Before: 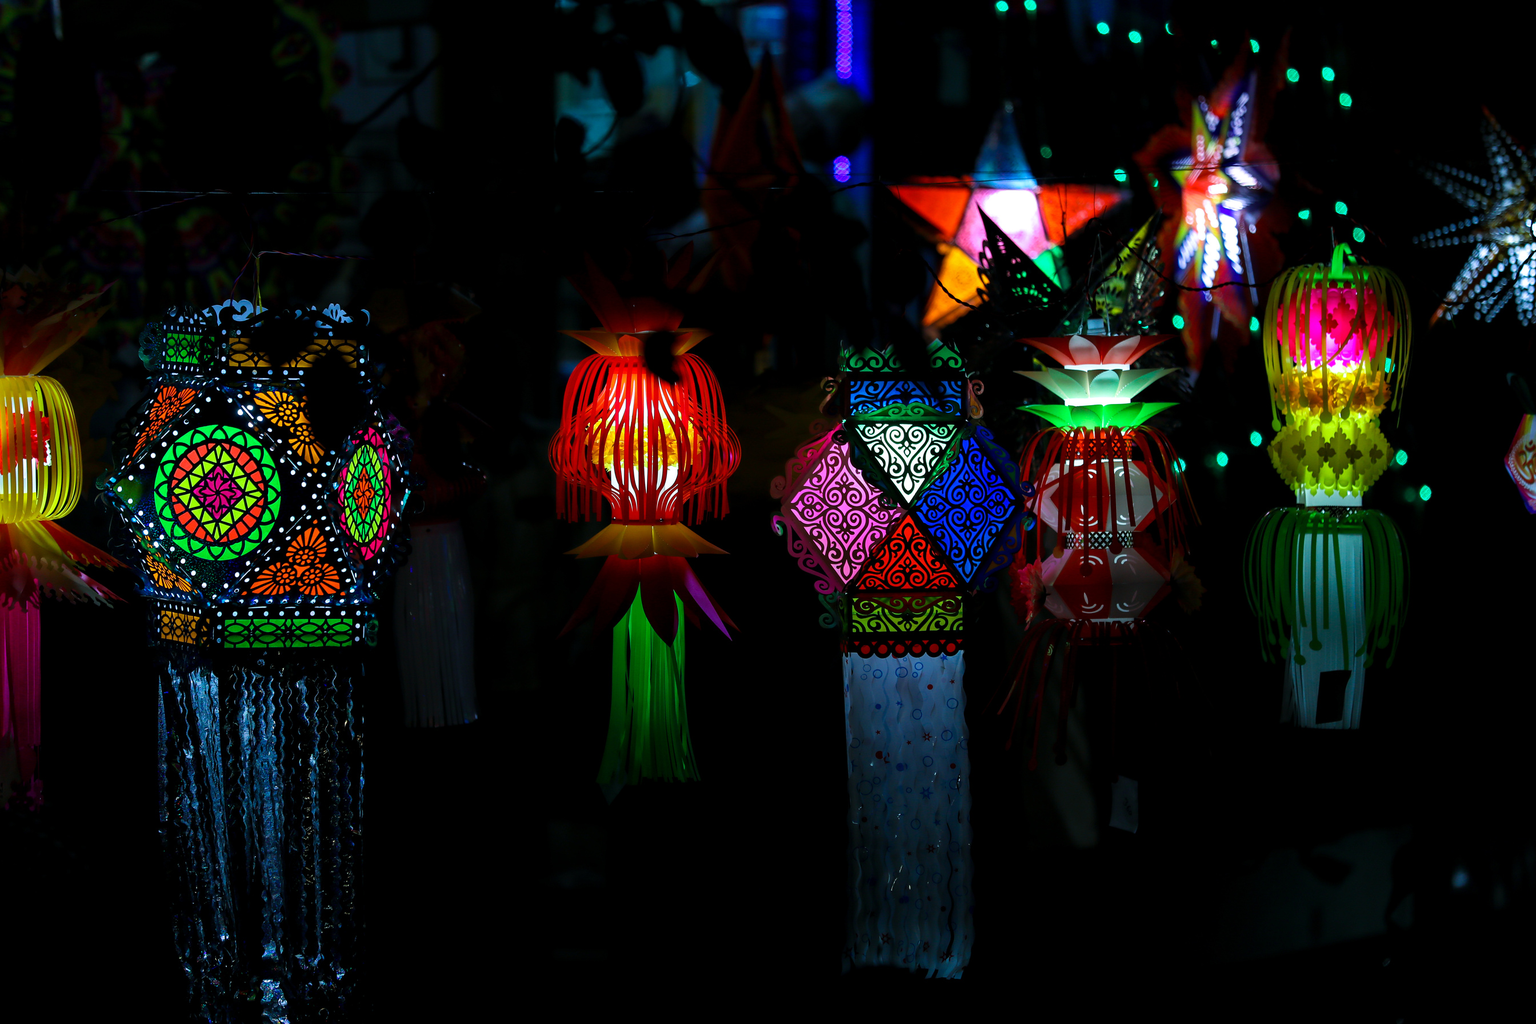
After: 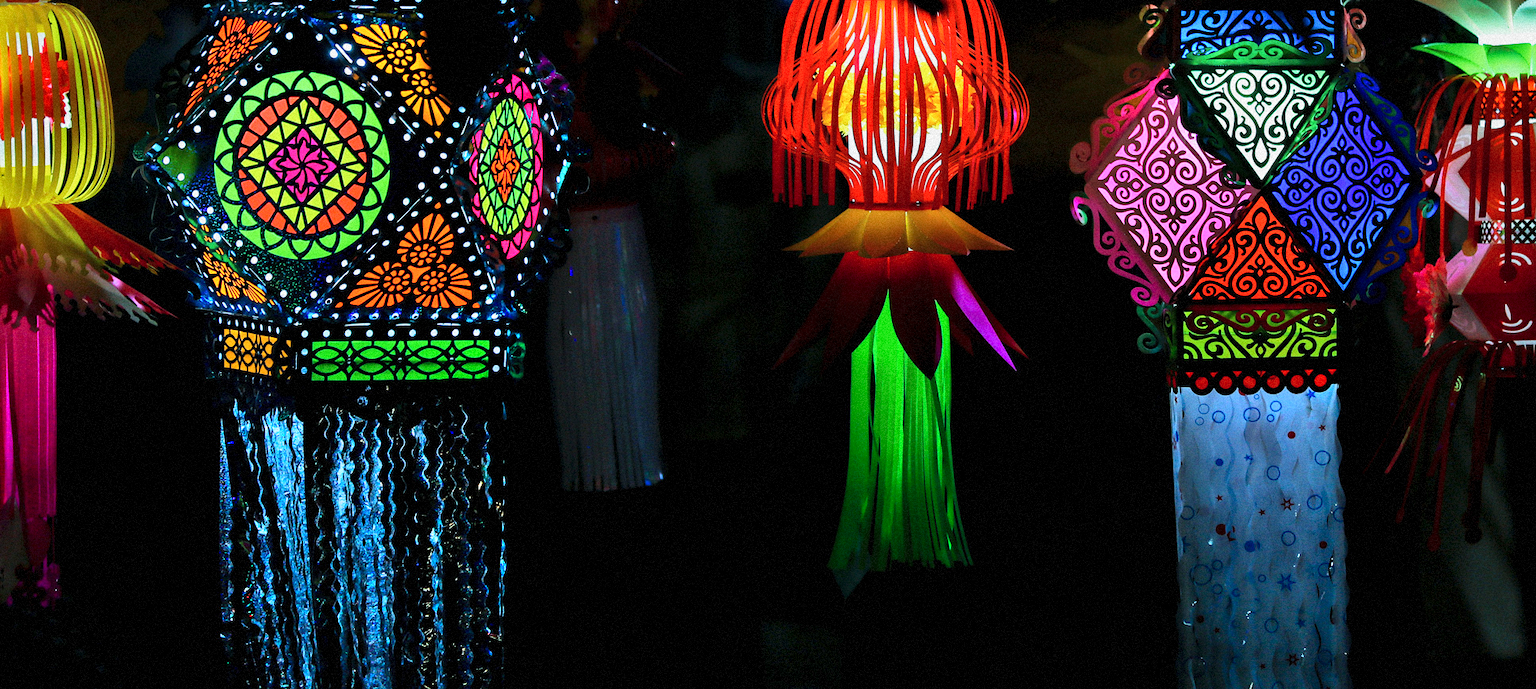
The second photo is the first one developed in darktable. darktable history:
white balance: red 1, blue 1
grain: mid-tones bias 0%
base curve: curves: ch0 [(0, 0) (0.088, 0.125) (0.176, 0.251) (0.354, 0.501) (0.613, 0.749) (1, 0.877)], preserve colors none
shadows and highlights: shadows 52.42, soften with gaussian
crop: top 36.498%, right 27.964%, bottom 14.995%
